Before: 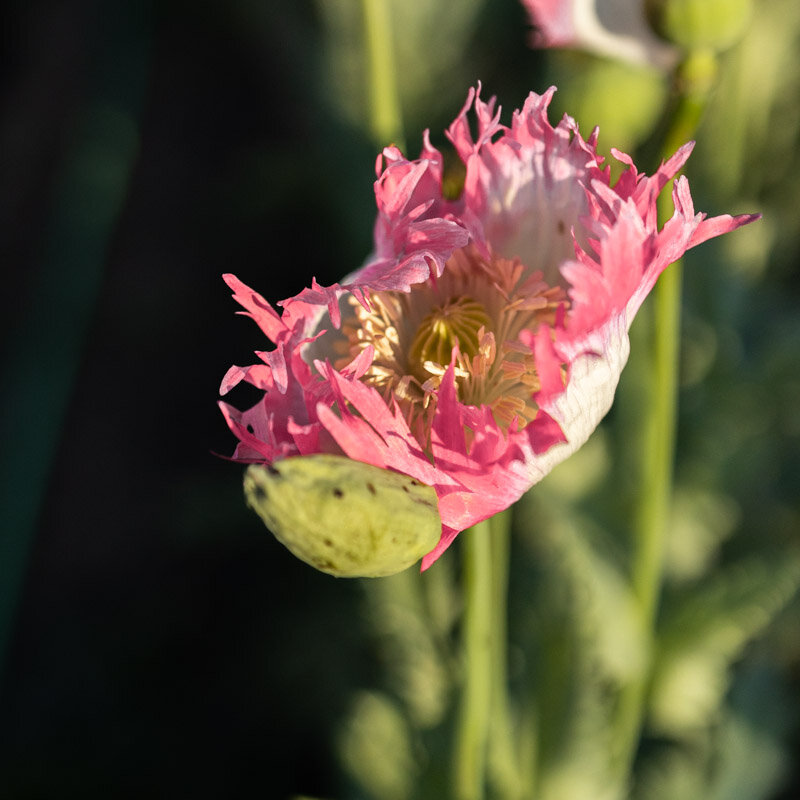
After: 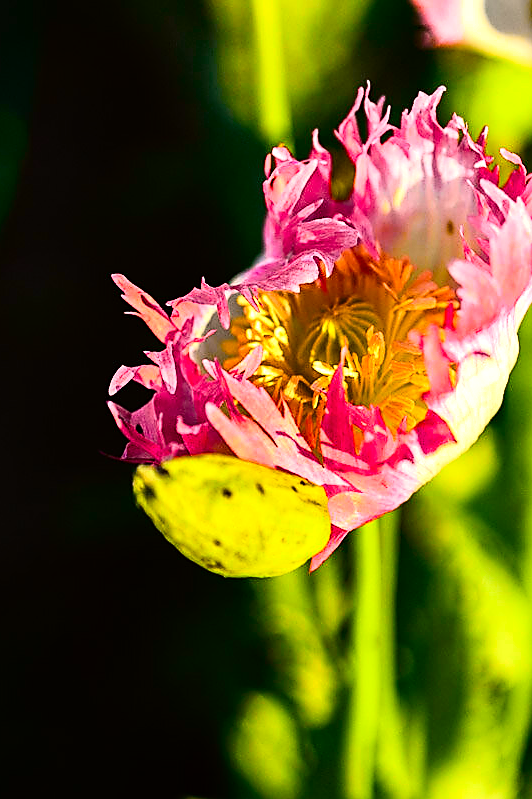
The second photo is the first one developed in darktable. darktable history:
color balance rgb: shadows lift › chroma 1.006%, shadows lift › hue 216.27°, power › chroma 0.229%, power › hue 62.63°, highlights gain › luminance 17.653%, perceptual saturation grading › global saturation 40.241%, perceptual saturation grading › highlights -25.139%, perceptual saturation grading › mid-tones 35.659%, perceptual saturation grading › shadows 34.822%, perceptual brilliance grading › global brilliance 14.947%, perceptual brilliance grading › shadows -34.564%
tone curve: curves: ch0 [(0, 0) (0.104, 0.068) (0.236, 0.227) (0.46, 0.576) (0.657, 0.796) (0.861, 0.932) (1, 0.981)]; ch1 [(0, 0) (0.353, 0.344) (0.434, 0.382) (0.479, 0.476) (0.502, 0.504) (0.544, 0.534) (0.57, 0.57) (0.586, 0.603) (0.618, 0.631) (0.657, 0.679) (1, 1)]; ch2 [(0, 0) (0.34, 0.314) (0.434, 0.43) (0.5, 0.511) (0.528, 0.545) (0.557, 0.573) (0.573, 0.618) (0.628, 0.751) (1, 1)], color space Lab, independent channels, preserve colors none
sharpen: radius 1.399, amount 1.258, threshold 0.73
crop and rotate: left 13.89%, right 19.53%
